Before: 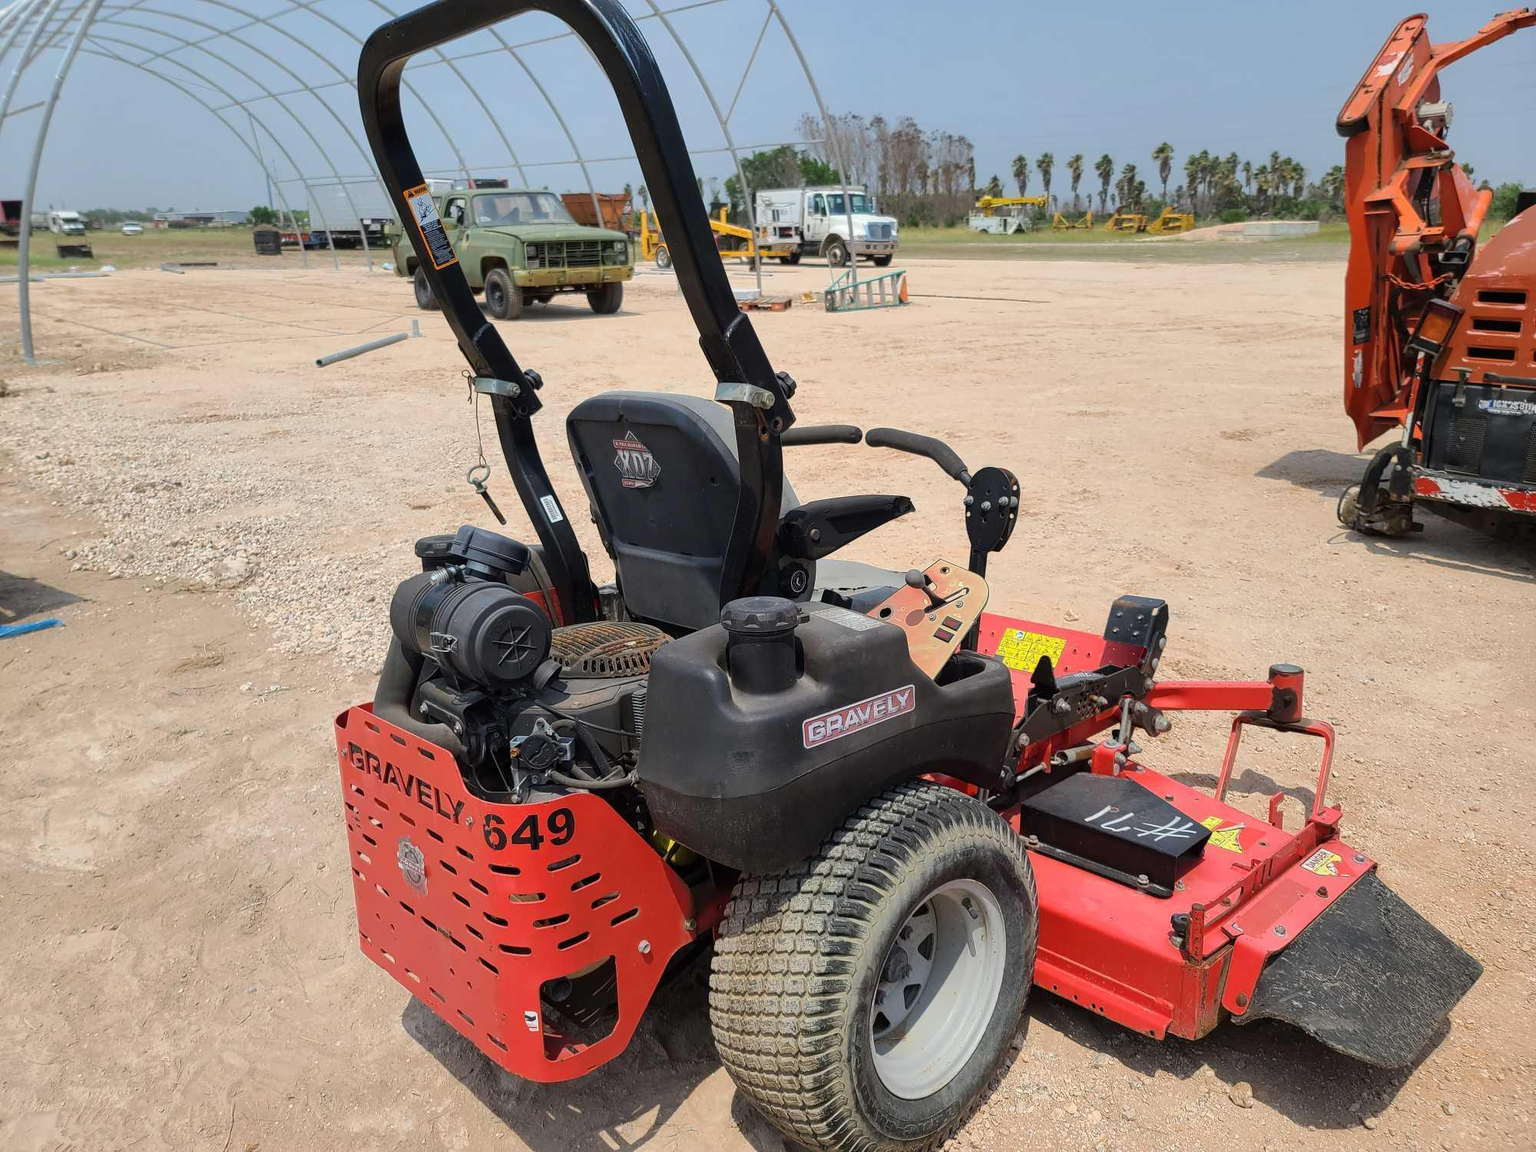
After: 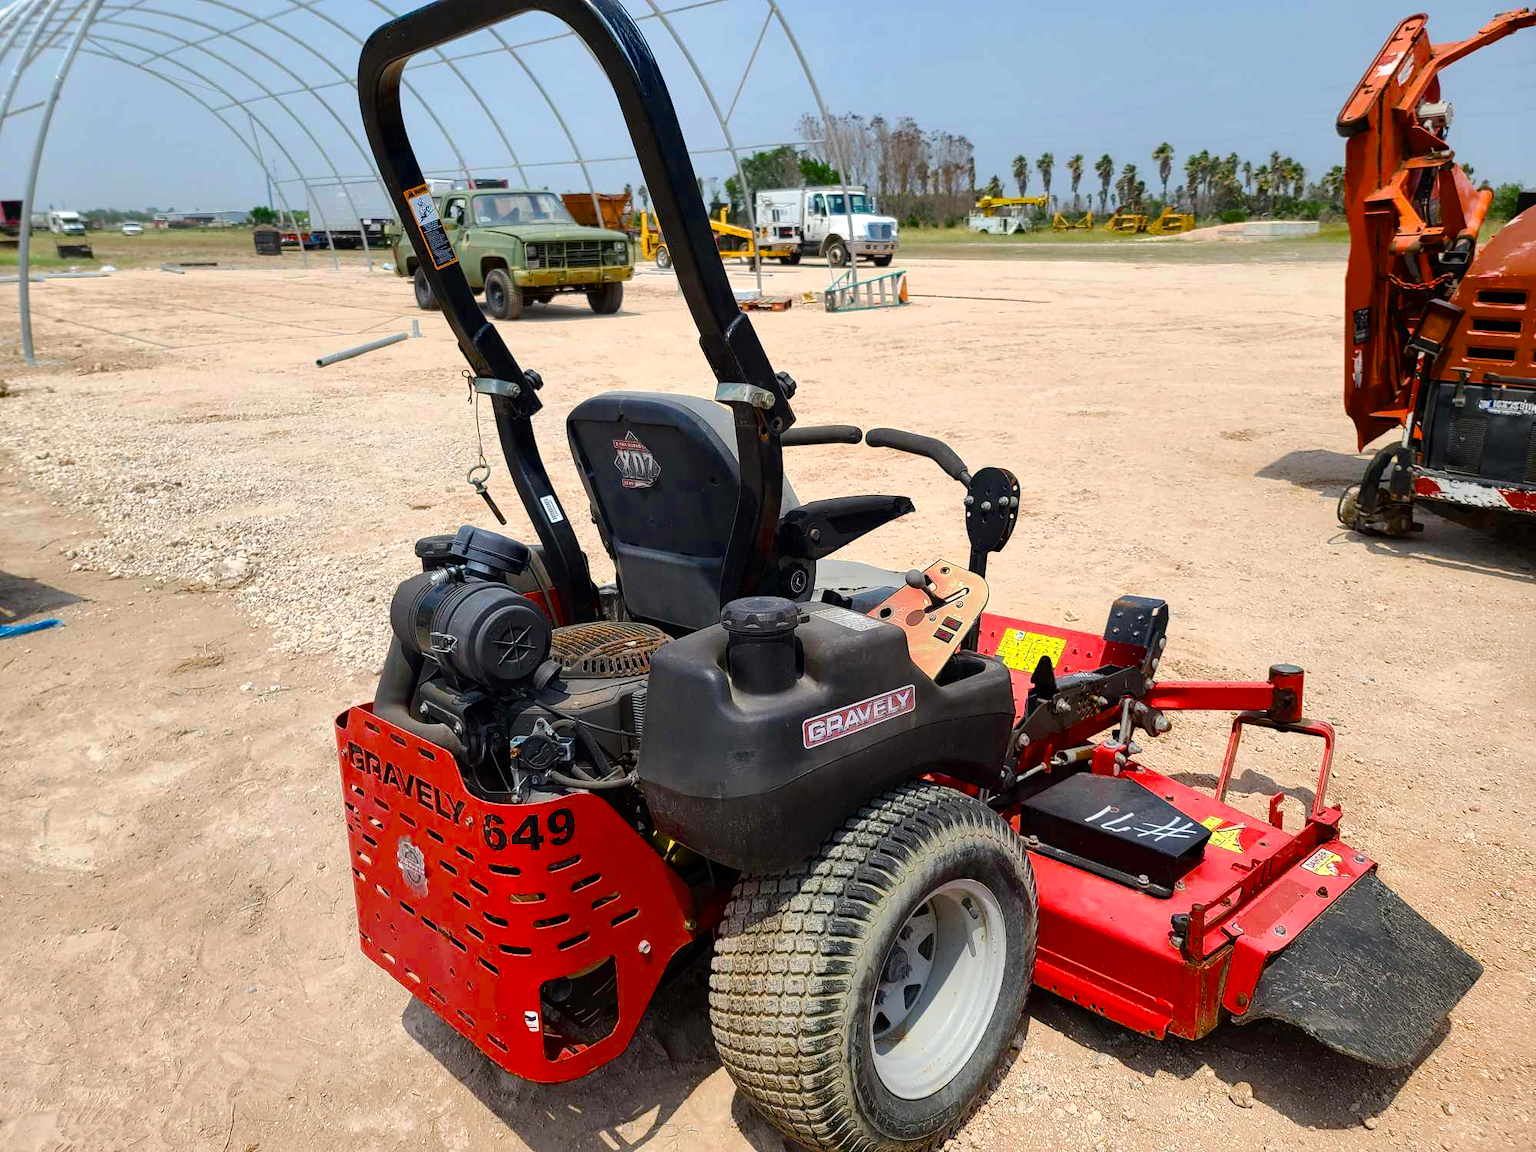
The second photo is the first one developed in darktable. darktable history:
color balance rgb: linear chroma grading › global chroma 8.834%, perceptual saturation grading › global saturation 20%, perceptual saturation grading › highlights -25.648%, perceptual saturation grading › shadows 25.896%, global vibrance 9.934%, contrast 15.16%, saturation formula JzAzBz (2021)
